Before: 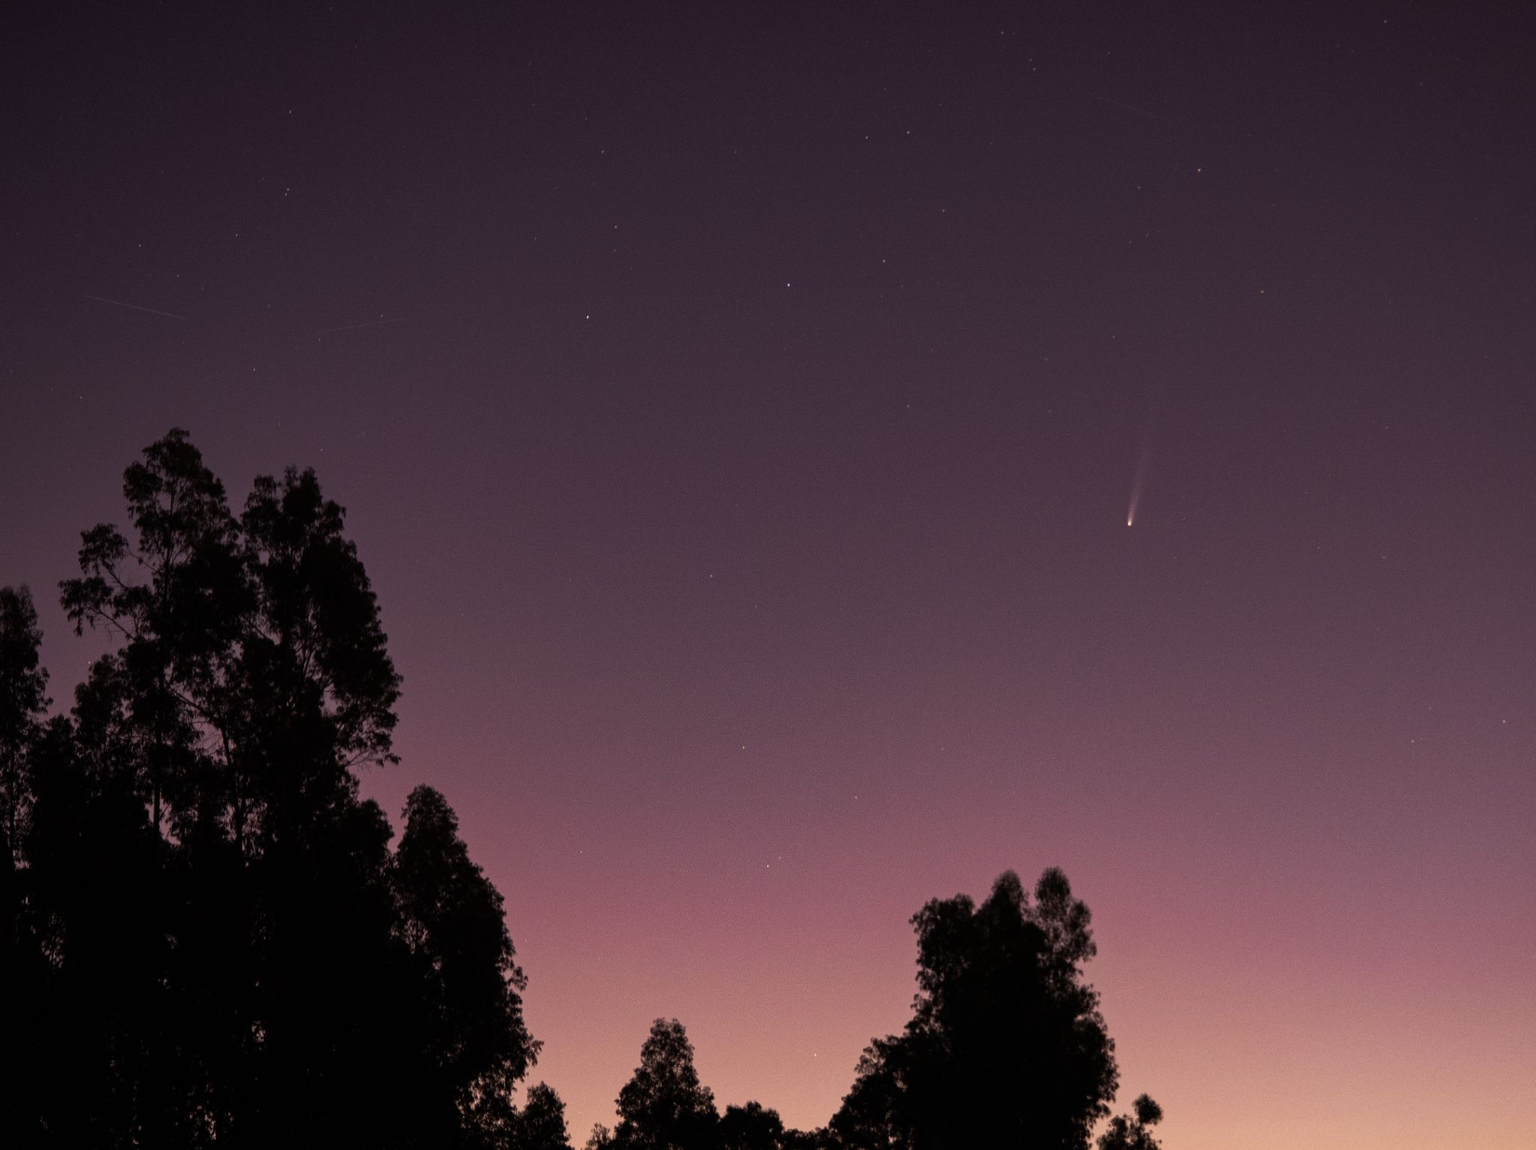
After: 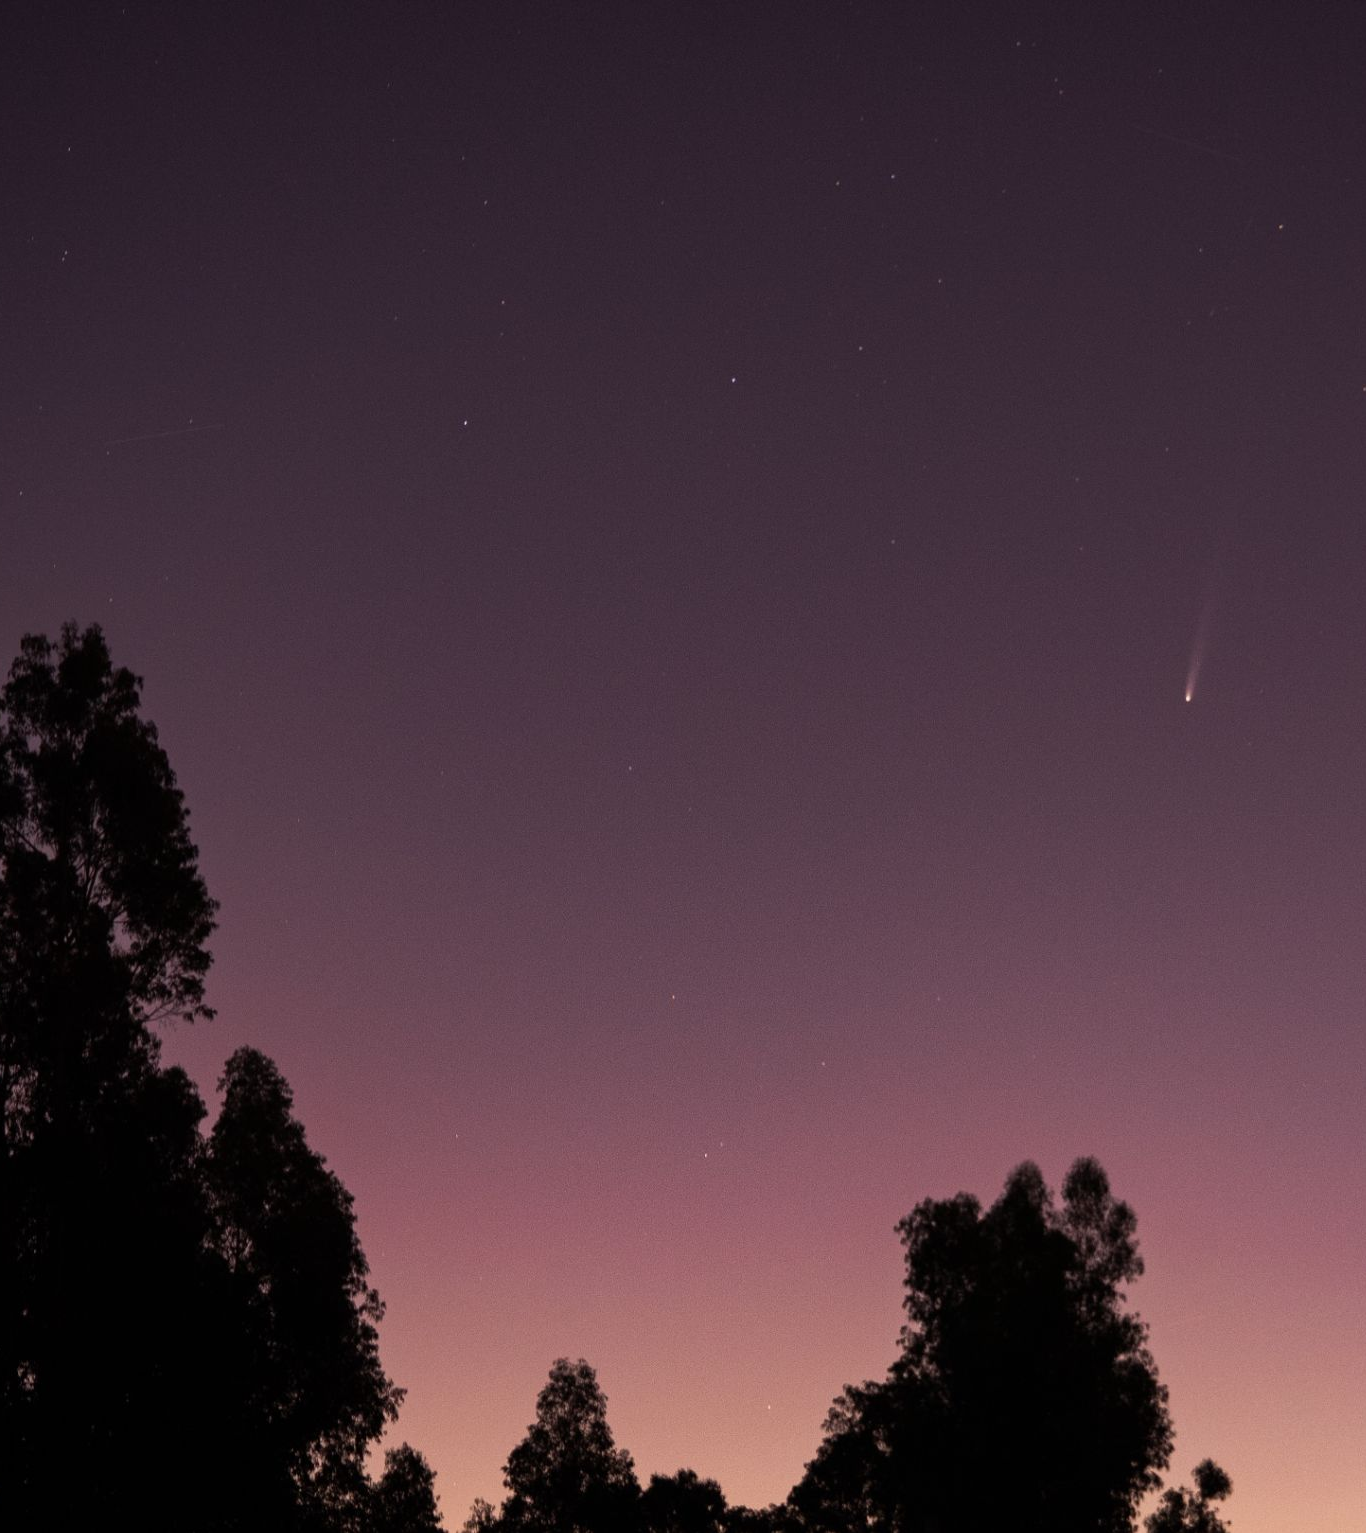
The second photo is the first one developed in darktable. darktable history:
crop and rotate: left 15.531%, right 17.728%
